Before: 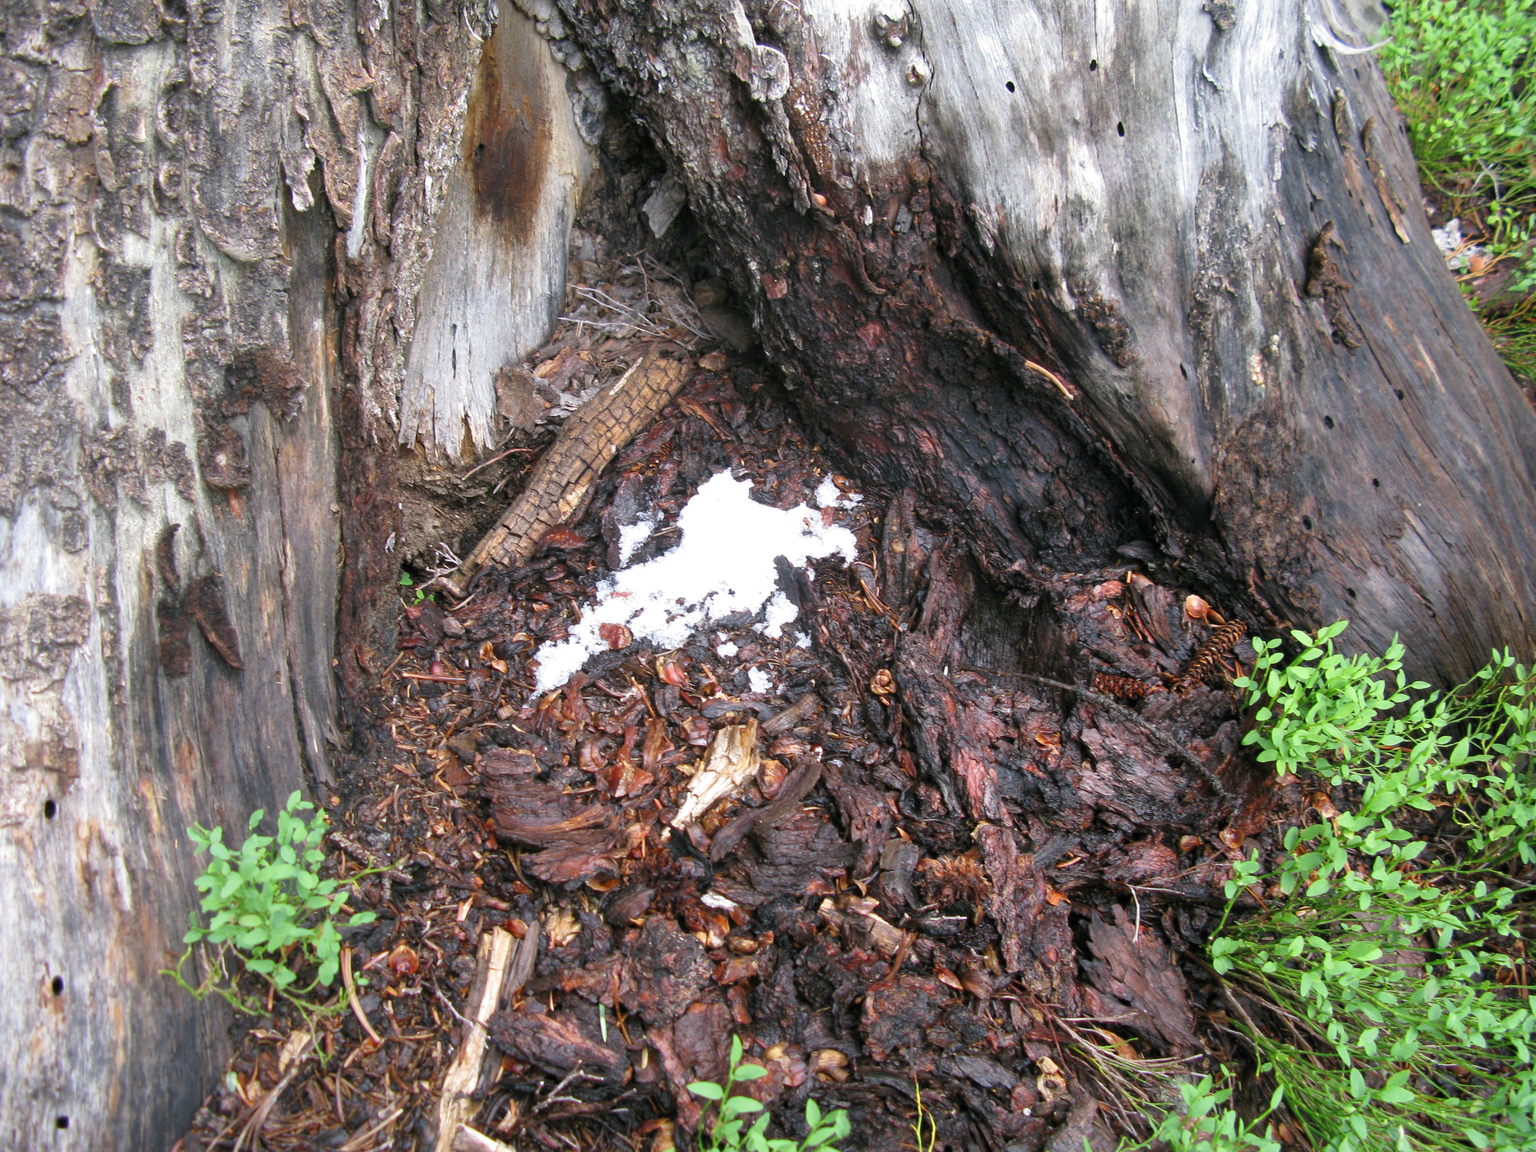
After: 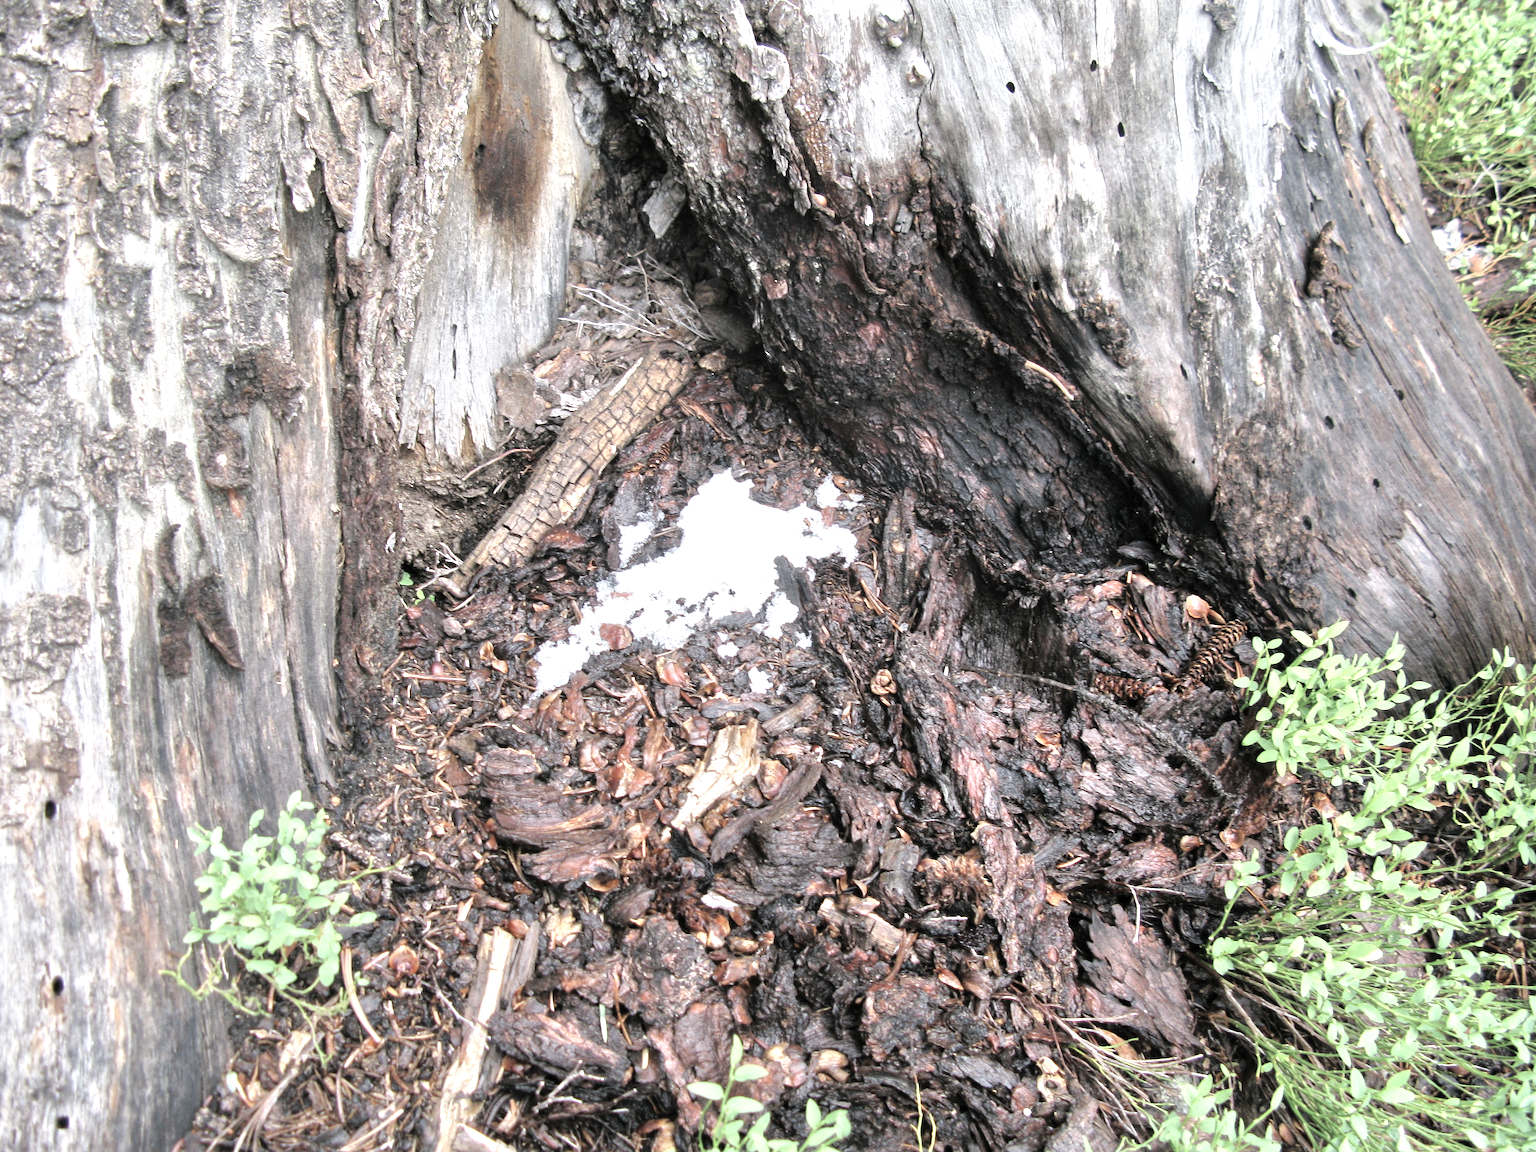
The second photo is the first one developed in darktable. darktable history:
color correction: highlights b* -0.008, saturation 0.511
tone equalizer: -7 EV 0.163 EV, -6 EV 0.582 EV, -5 EV 1.13 EV, -4 EV 1.35 EV, -3 EV 1.16 EV, -2 EV 0.6 EV, -1 EV 0.149 EV, smoothing diameter 2.21%, edges refinement/feathering 18.71, mask exposure compensation -1.57 EV, filter diffusion 5
